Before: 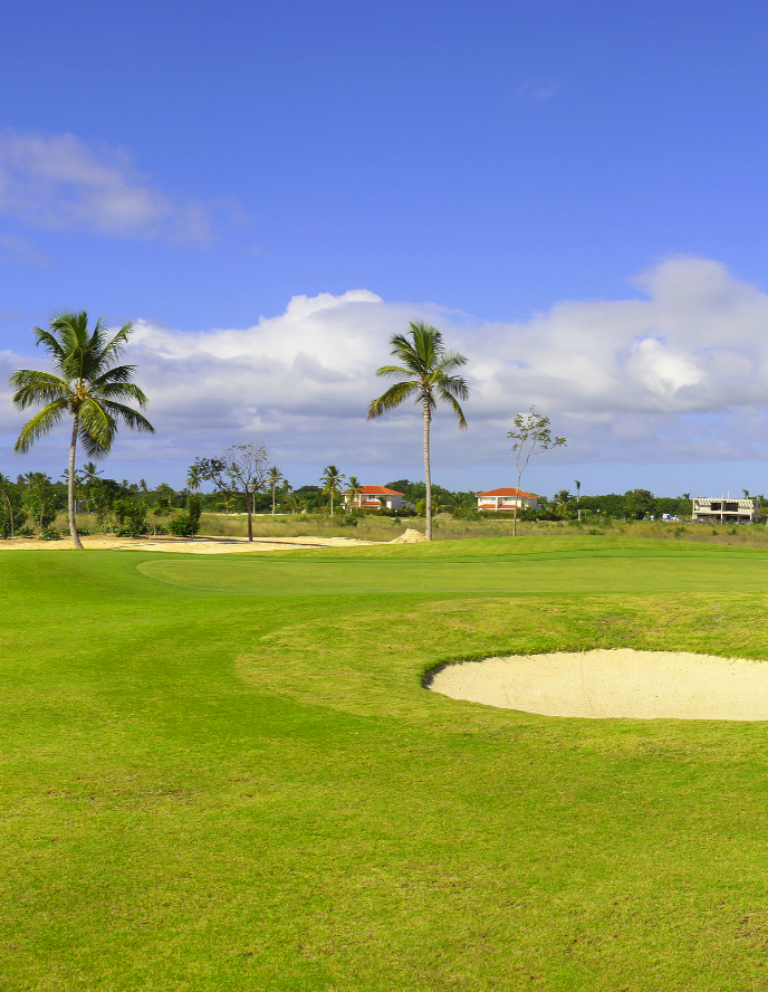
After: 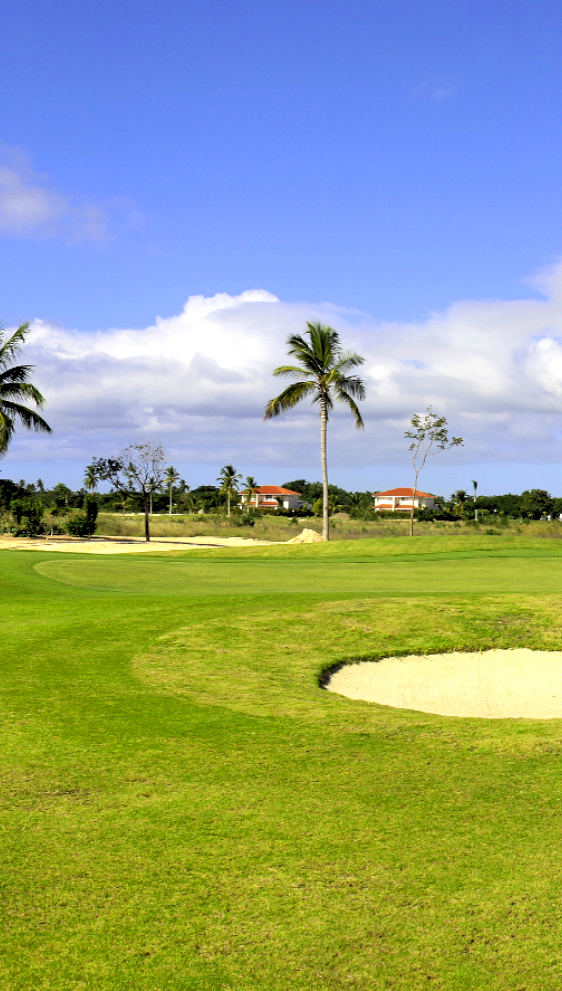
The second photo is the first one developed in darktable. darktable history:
rgb levels: levels [[0.013, 0.434, 0.89], [0, 0.5, 1], [0, 0.5, 1]]
crop: left 13.443%, right 13.31%
exposure: exposure -0.462 EV, compensate highlight preservation false
tone equalizer: -8 EV -0.75 EV, -7 EV -0.7 EV, -6 EV -0.6 EV, -5 EV -0.4 EV, -3 EV 0.4 EV, -2 EV 0.6 EV, -1 EV 0.7 EV, +0 EV 0.75 EV, edges refinement/feathering 500, mask exposure compensation -1.57 EV, preserve details no
contrast equalizer: octaves 7, y [[0.5, 0.502, 0.506, 0.511, 0.52, 0.537], [0.5 ×6], [0.505, 0.509, 0.518, 0.534, 0.553, 0.561], [0 ×6], [0 ×6]]
